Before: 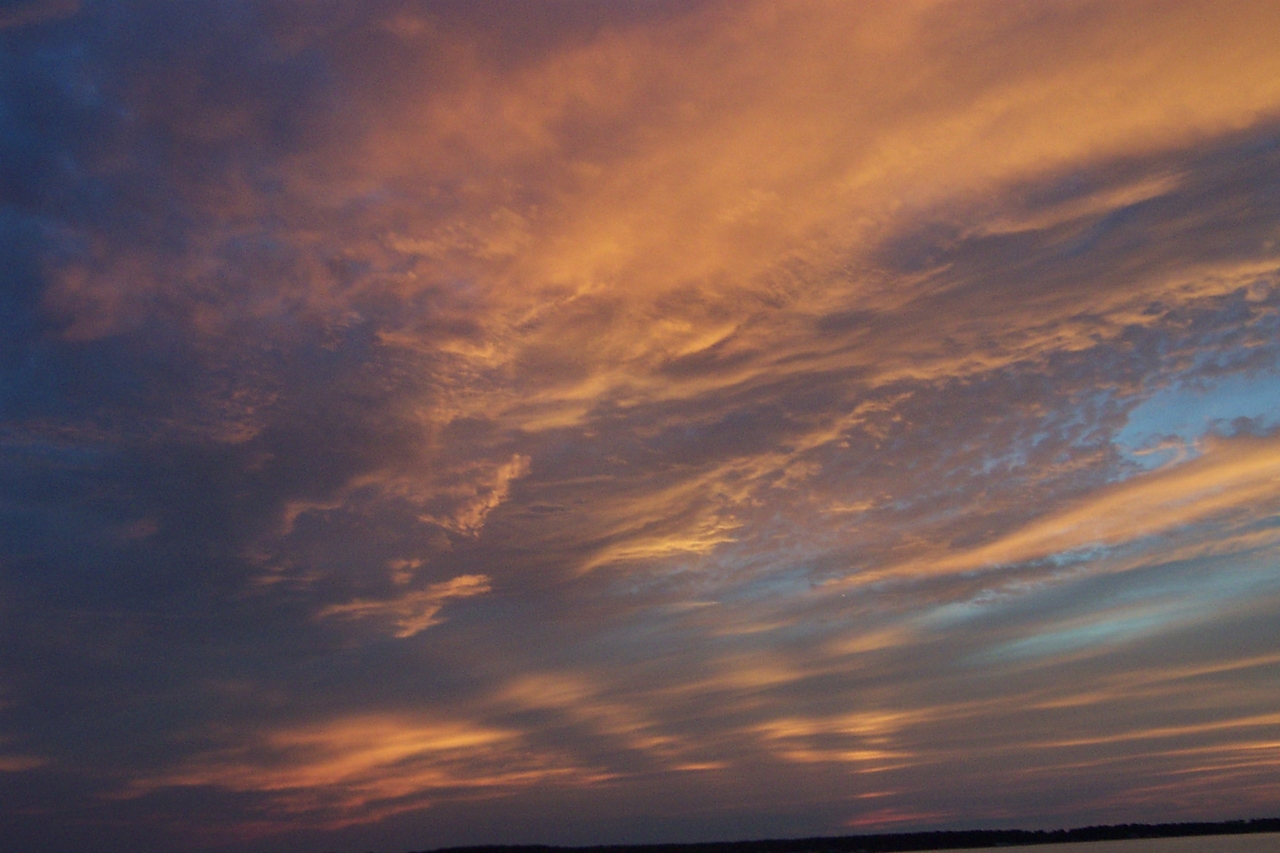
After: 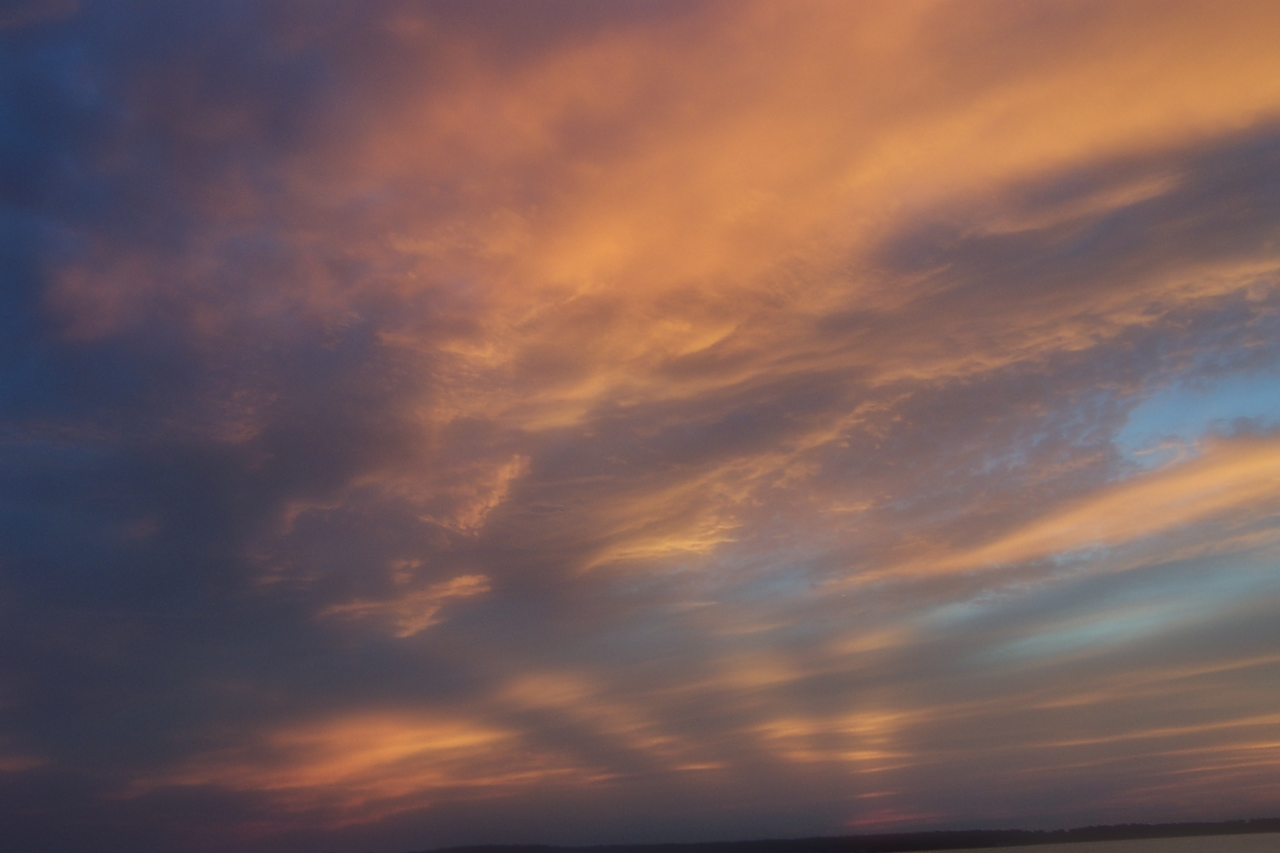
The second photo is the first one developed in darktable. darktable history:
soften: on, module defaults
sharpen: radius 5.325, amount 0.312, threshold 26.433
